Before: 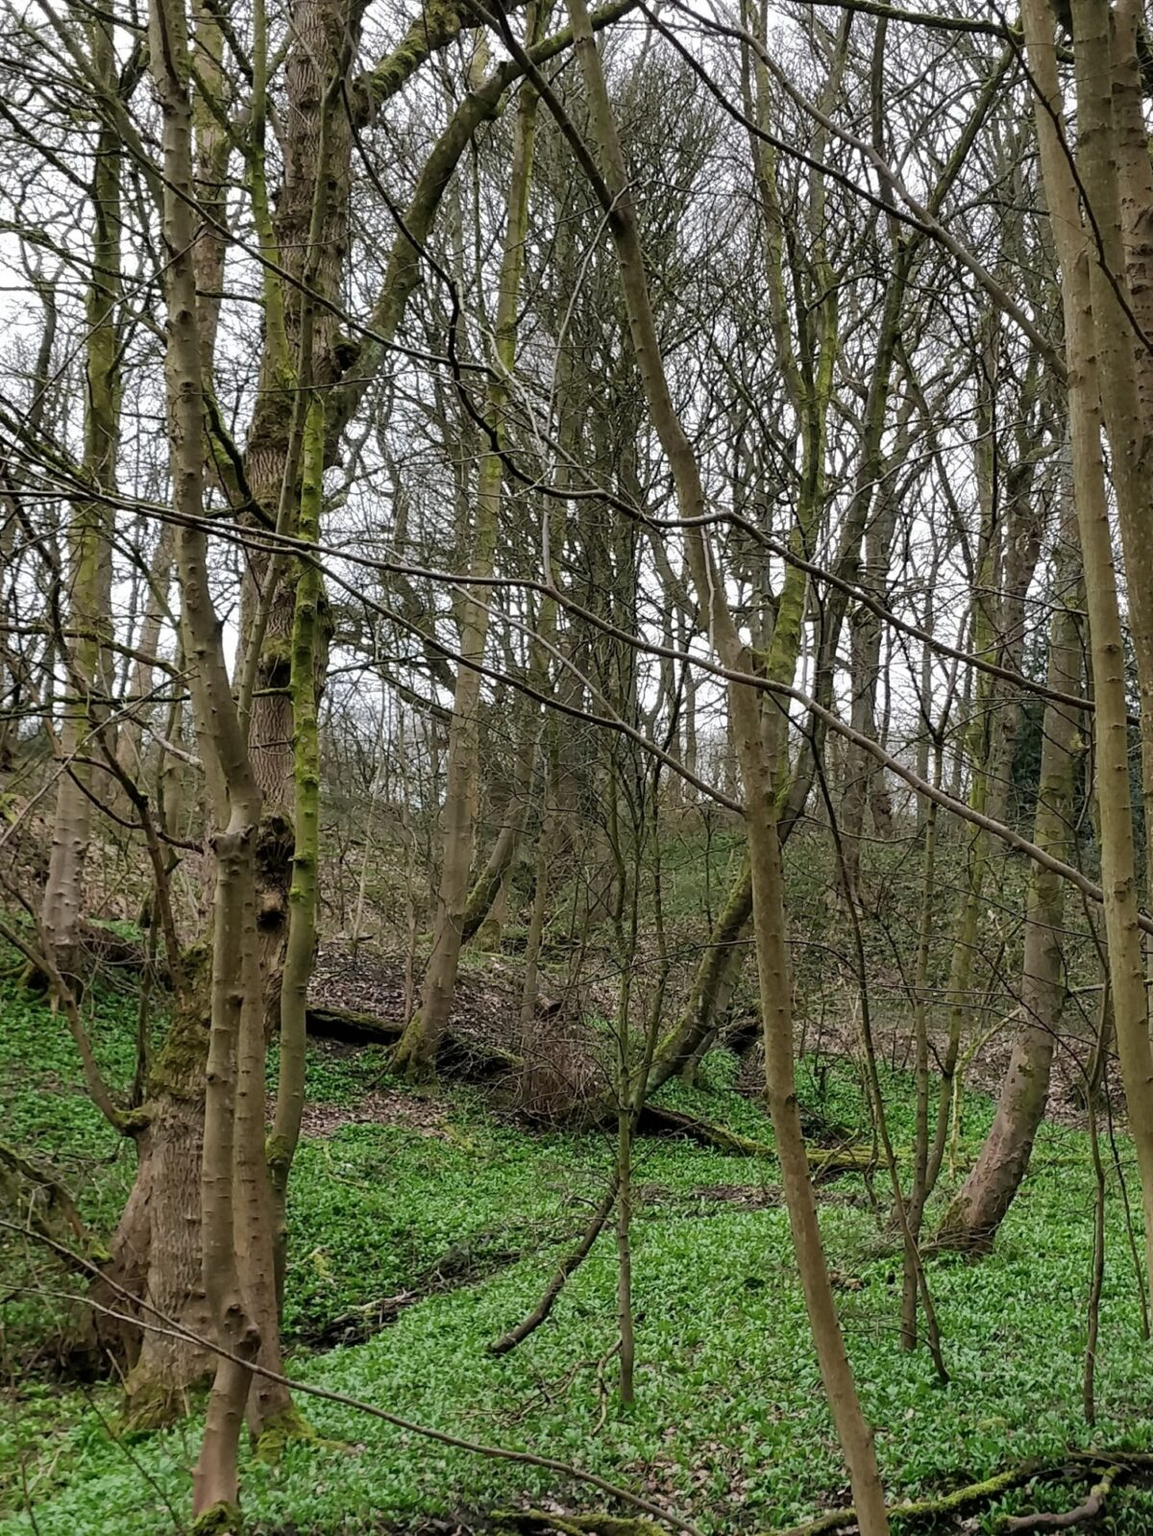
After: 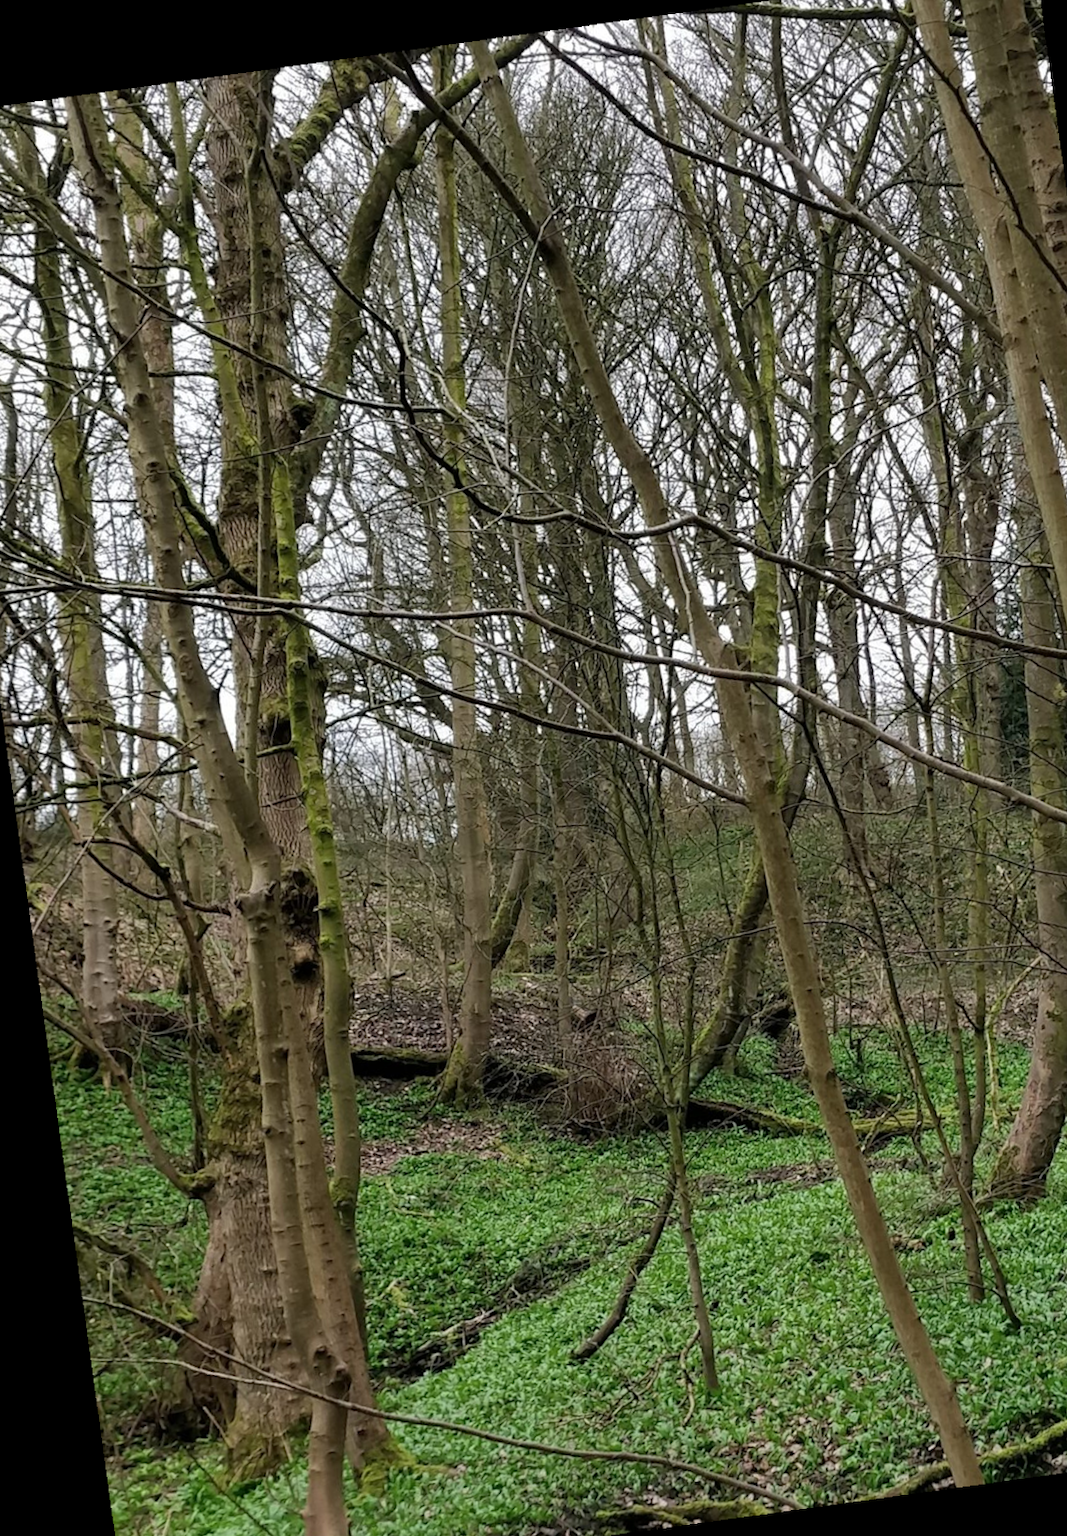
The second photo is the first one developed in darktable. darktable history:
crop and rotate: angle 1°, left 4.281%, top 0.642%, right 11.383%, bottom 2.486%
rotate and perspective: rotation -6.83°, automatic cropping off
